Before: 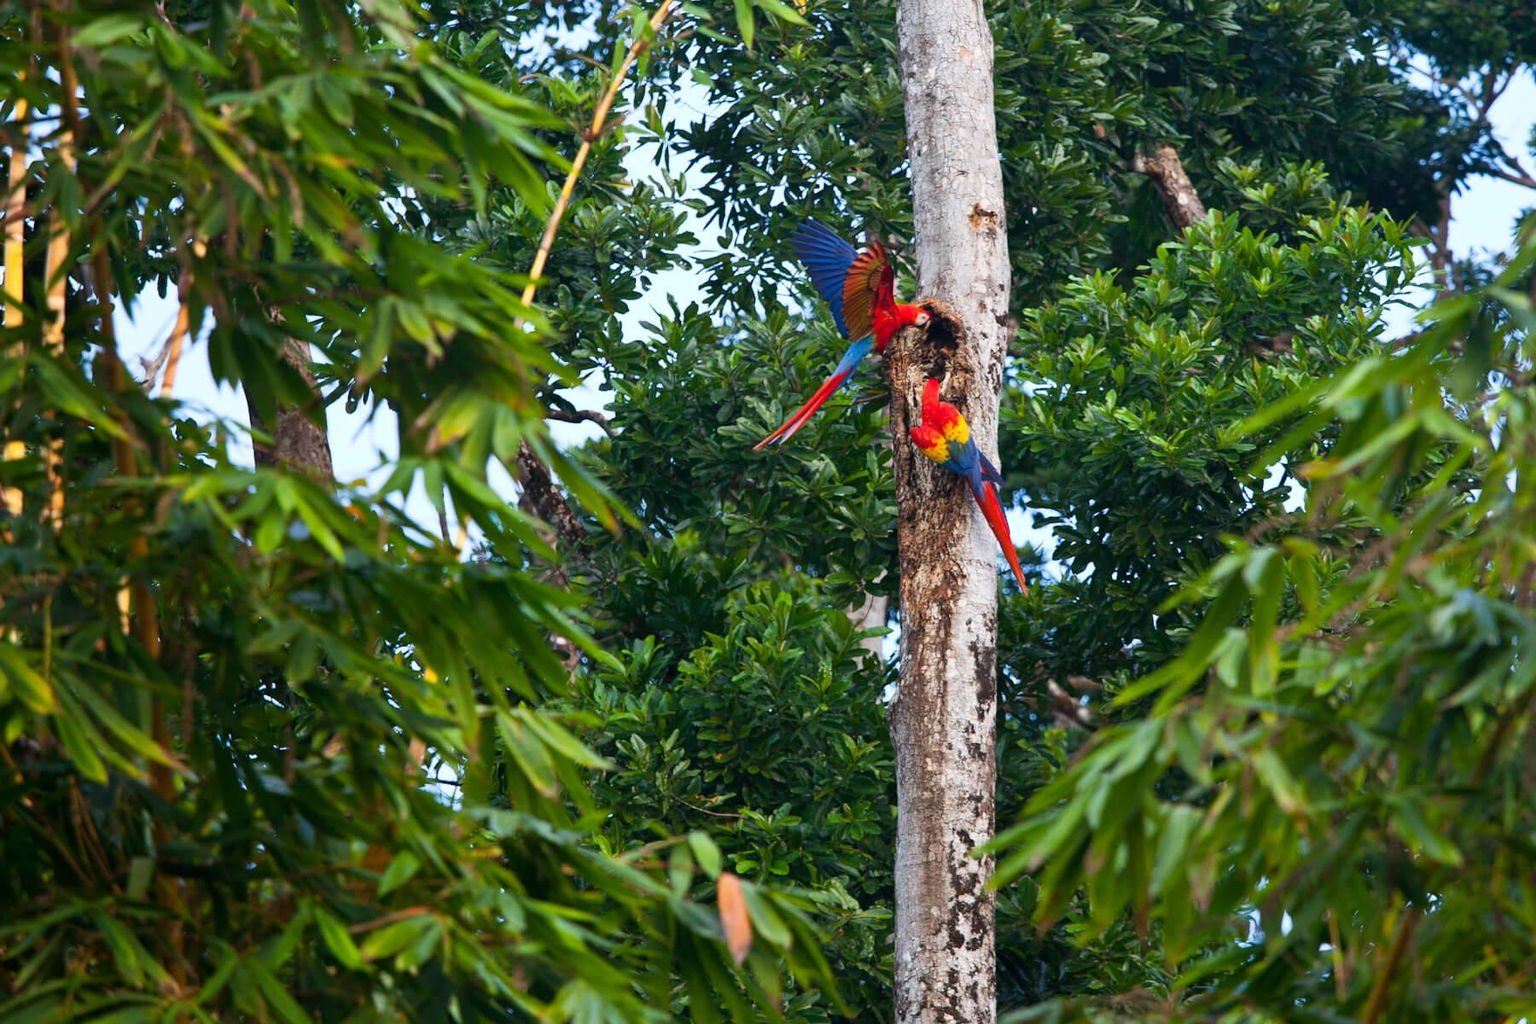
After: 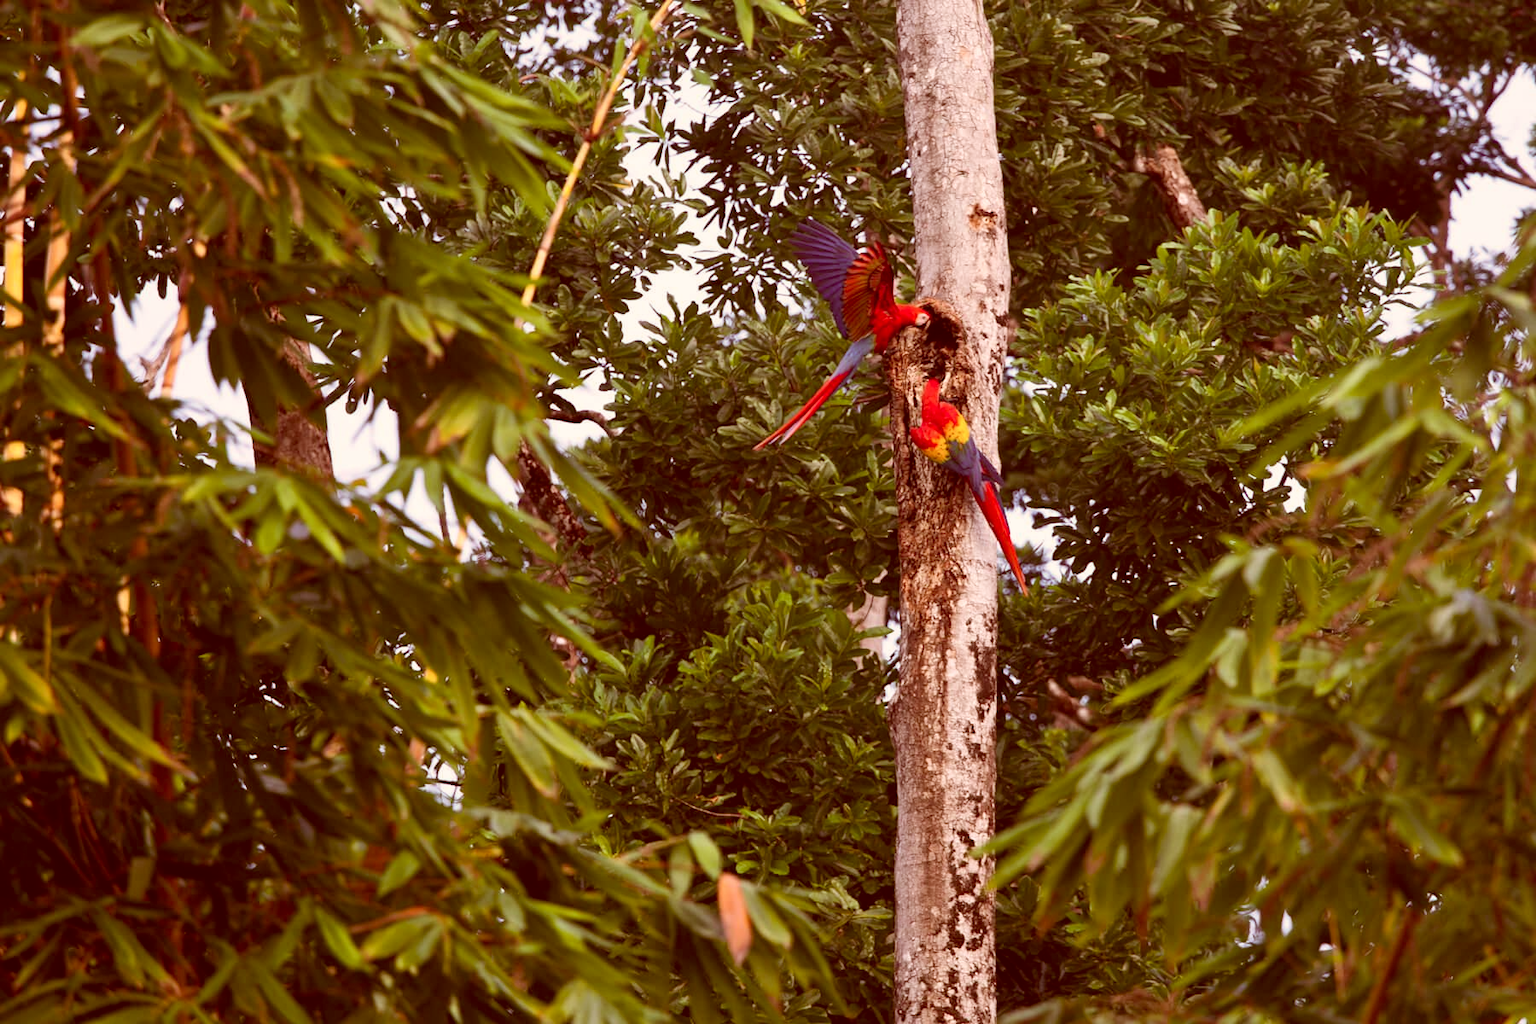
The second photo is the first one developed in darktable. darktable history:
color correction: highlights a* 9.23, highlights b* 8.89, shadows a* 39.35, shadows b* 39.32, saturation 0.788
